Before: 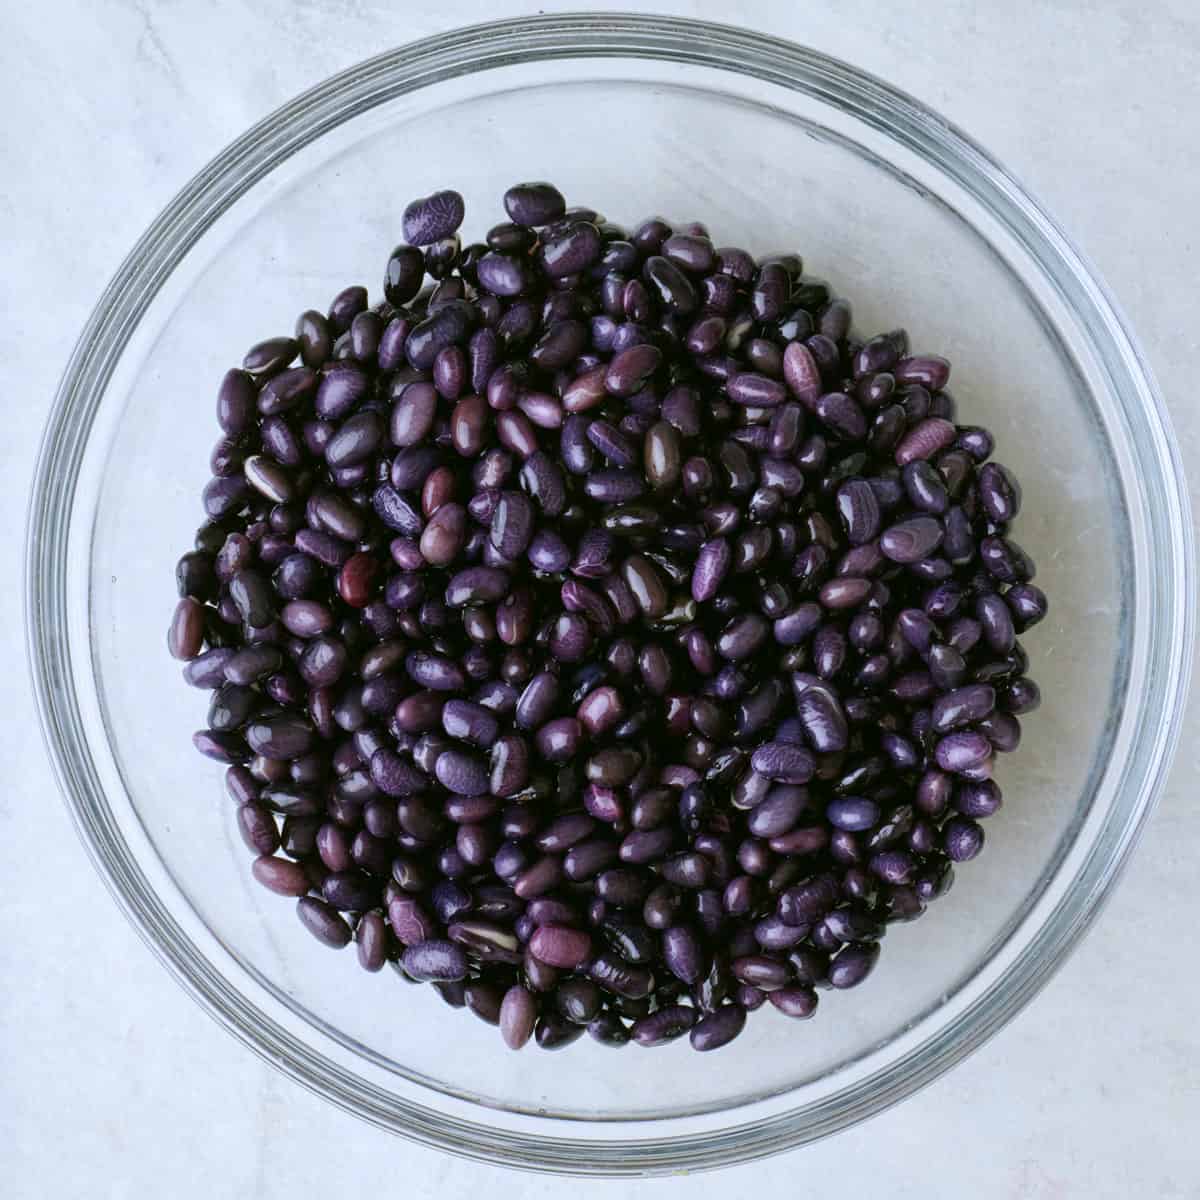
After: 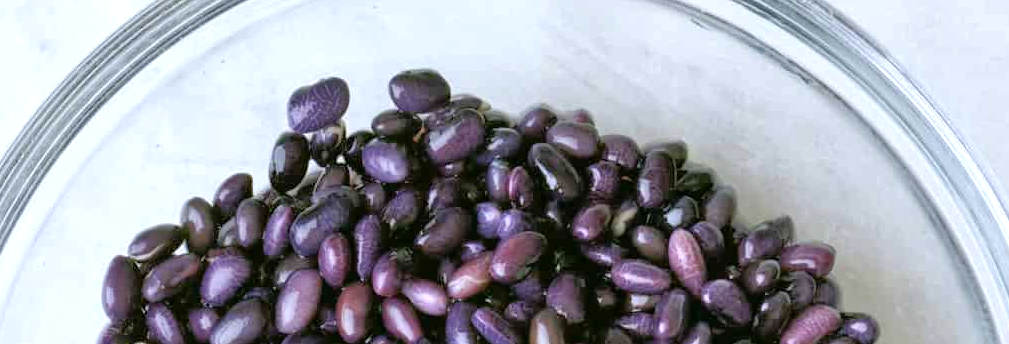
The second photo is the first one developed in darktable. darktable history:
tone equalizer: -7 EV 0.147 EV, -6 EV 0.59 EV, -5 EV 1.14 EV, -4 EV 1.3 EV, -3 EV 1.14 EV, -2 EV 0.6 EV, -1 EV 0.166 EV
tone curve: curves: ch0 [(0, 0) (0.003, 0.003) (0.011, 0.011) (0.025, 0.024) (0.044, 0.043) (0.069, 0.068) (0.1, 0.097) (0.136, 0.133) (0.177, 0.173) (0.224, 0.219) (0.277, 0.27) (0.335, 0.327) (0.399, 0.39) (0.468, 0.457) (0.543, 0.545) (0.623, 0.625) (0.709, 0.71) (0.801, 0.801) (0.898, 0.898) (1, 1)], color space Lab, linked channels, preserve colors none
exposure: exposure 0.373 EV, compensate highlight preservation false
crop and rotate: left 9.661%, top 9.455%, right 6.186%, bottom 61.83%
